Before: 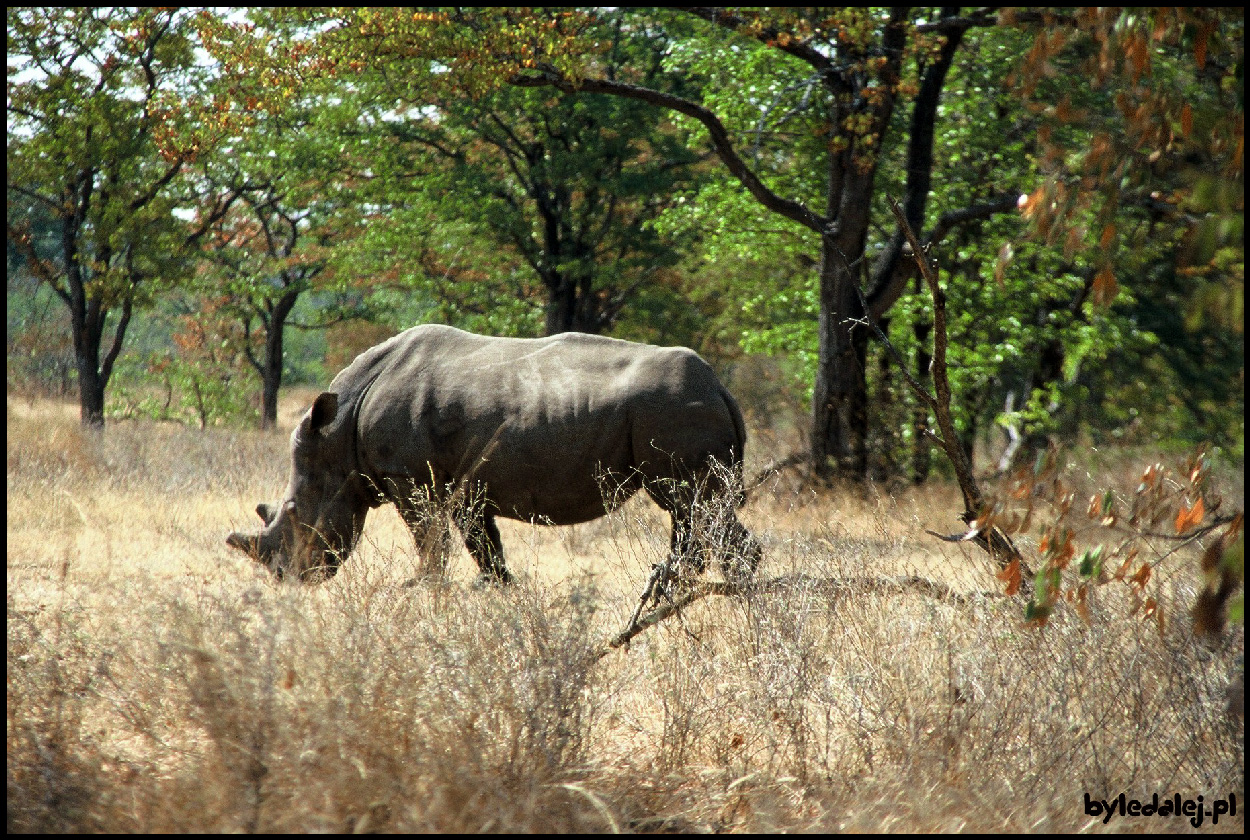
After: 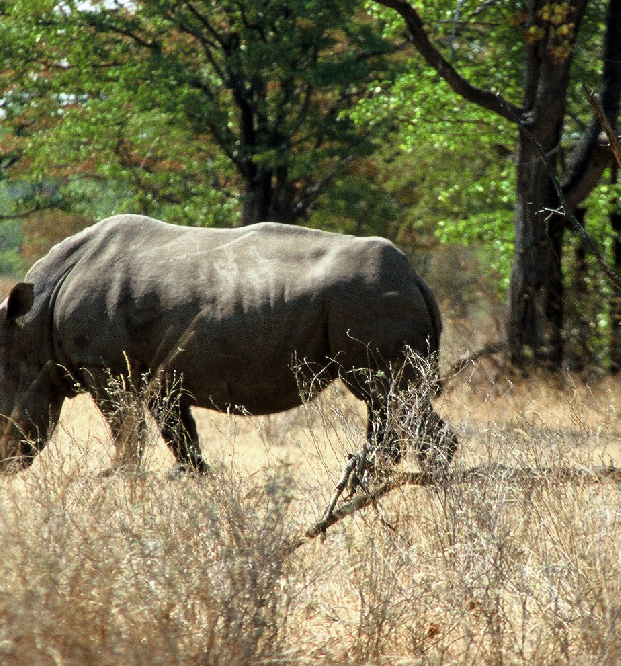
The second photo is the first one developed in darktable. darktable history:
crop and rotate: angle 0.012°, left 24.349%, top 13.1%, right 25.886%, bottom 7.565%
